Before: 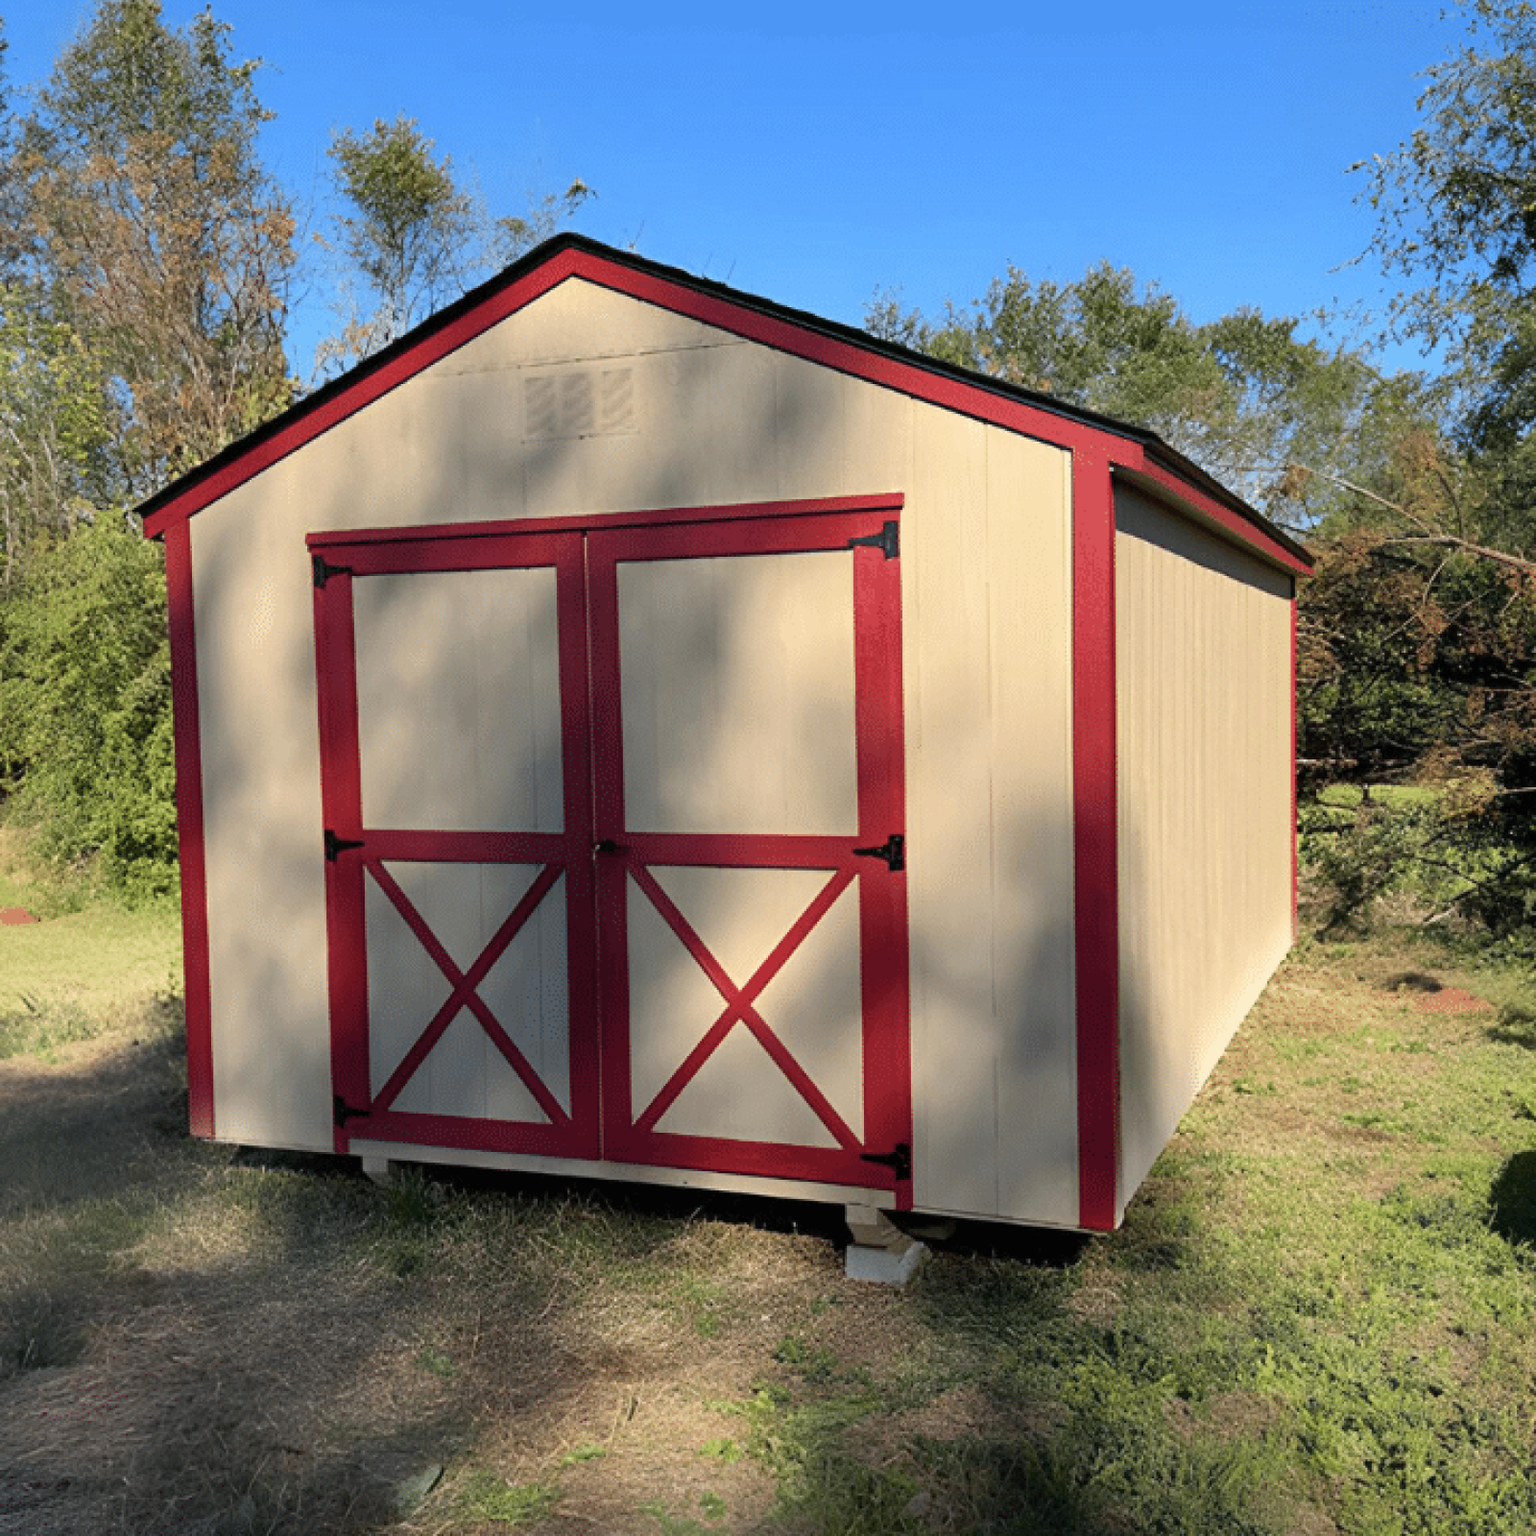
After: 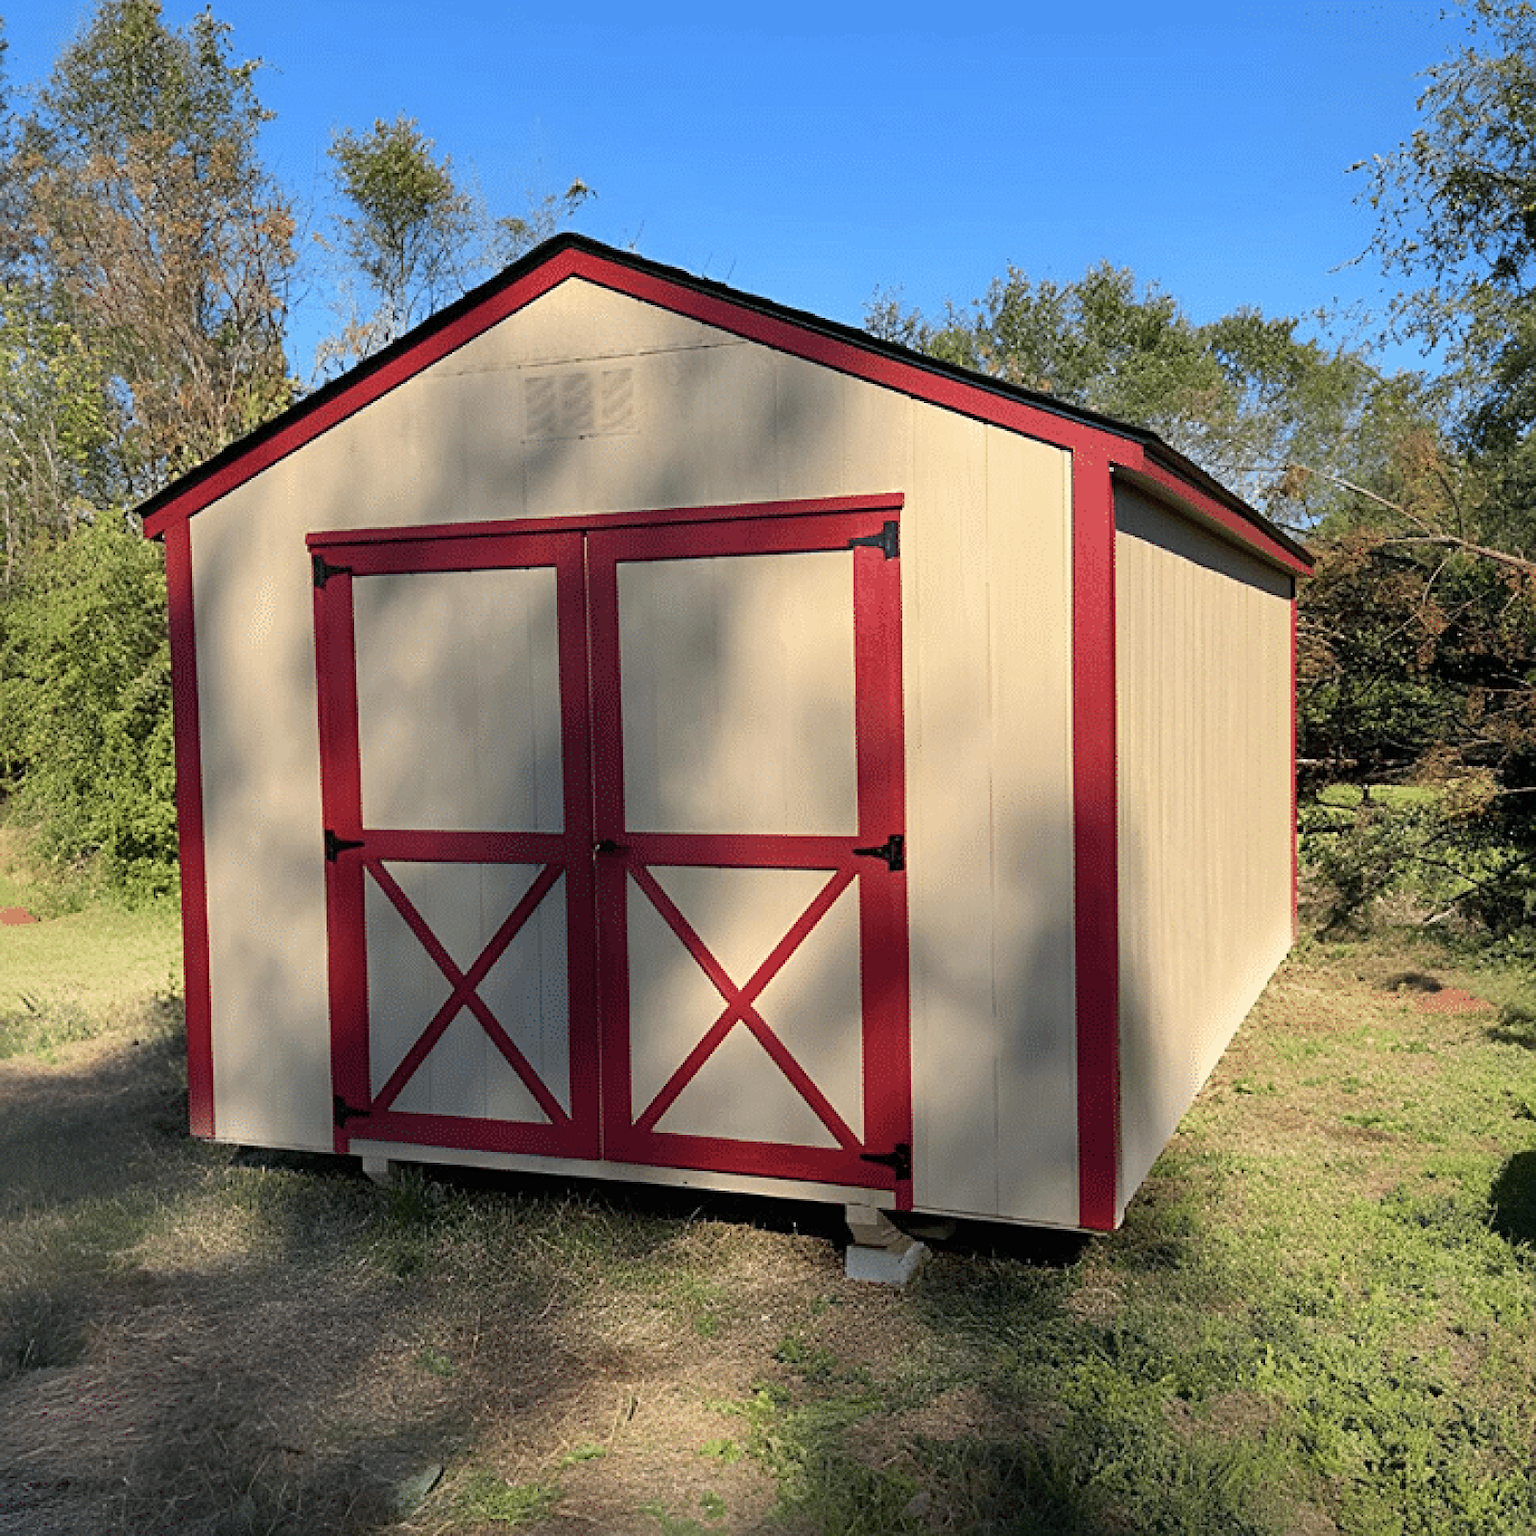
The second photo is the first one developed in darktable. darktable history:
sharpen: radius 2.15, amount 0.385, threshold 0.182
